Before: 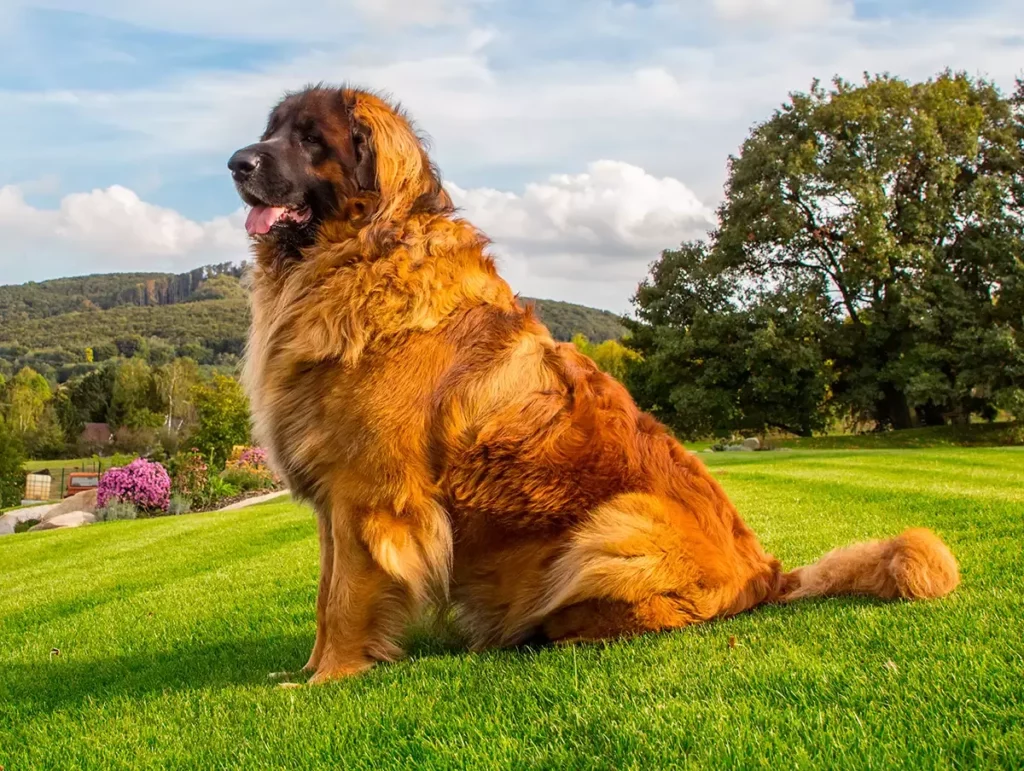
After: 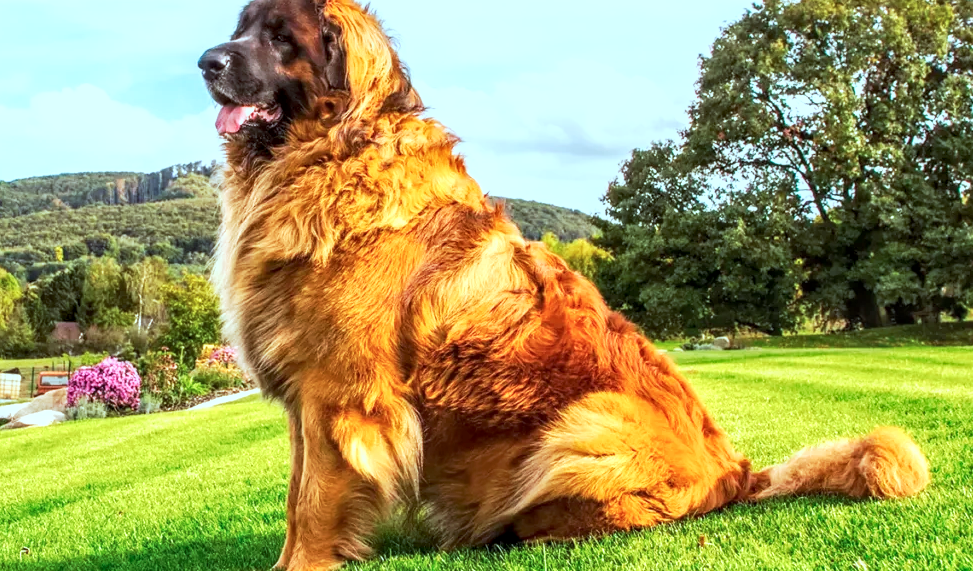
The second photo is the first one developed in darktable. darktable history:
tone curve: curves: ch0 [(0, 0) (0.003, 0.01) (0.011, 0.017) (0.025, 0.035) (0.044, 0.068) (0.069, 0.109) (0.1, 0.144) (0.136, 0.185) (0.177, 0.231) (0.224, 0.279) (0.277, 0.346) (0.335, 0.42) (0.399, 0.5) (0.468, 0.603) (0.543, 0.712) (0.623, 0.808) (0.709, 0.883) (0.801, 0.957) (0.898, 0.993) (1, 1)], preserve colors none
color correction: highlights a* -11.71, highlights b* -15.58
crop and rotate: left 2.991%, top 13.302%, right 1.981%, bottom 12.636%
local contrast: detail 130%
